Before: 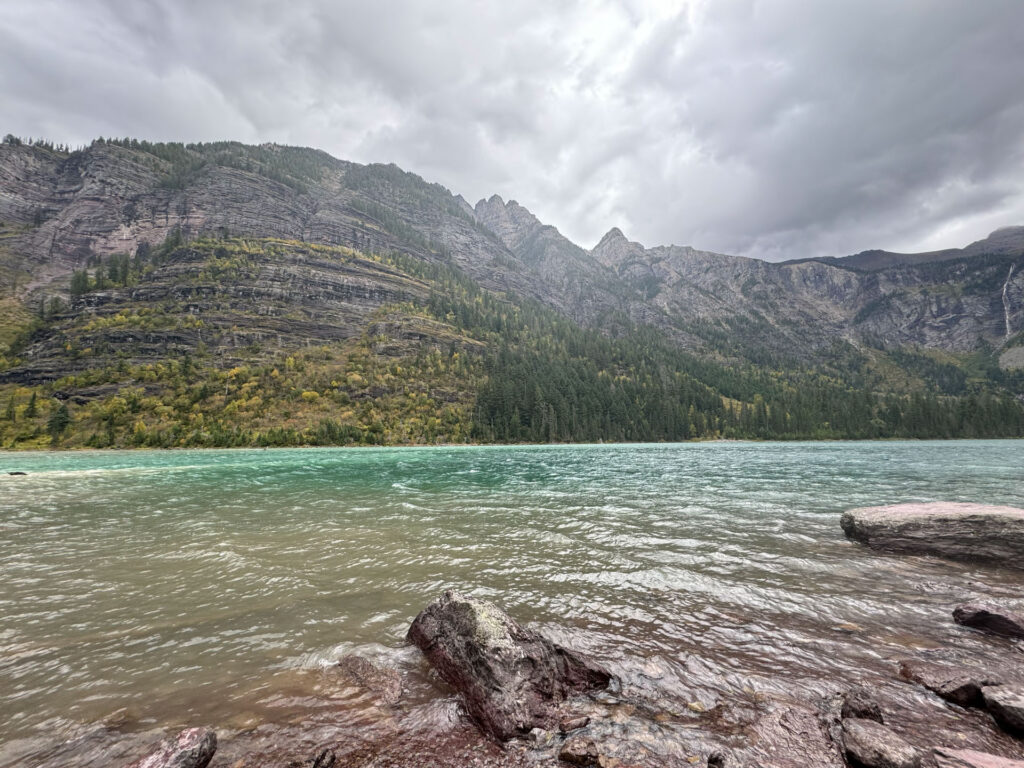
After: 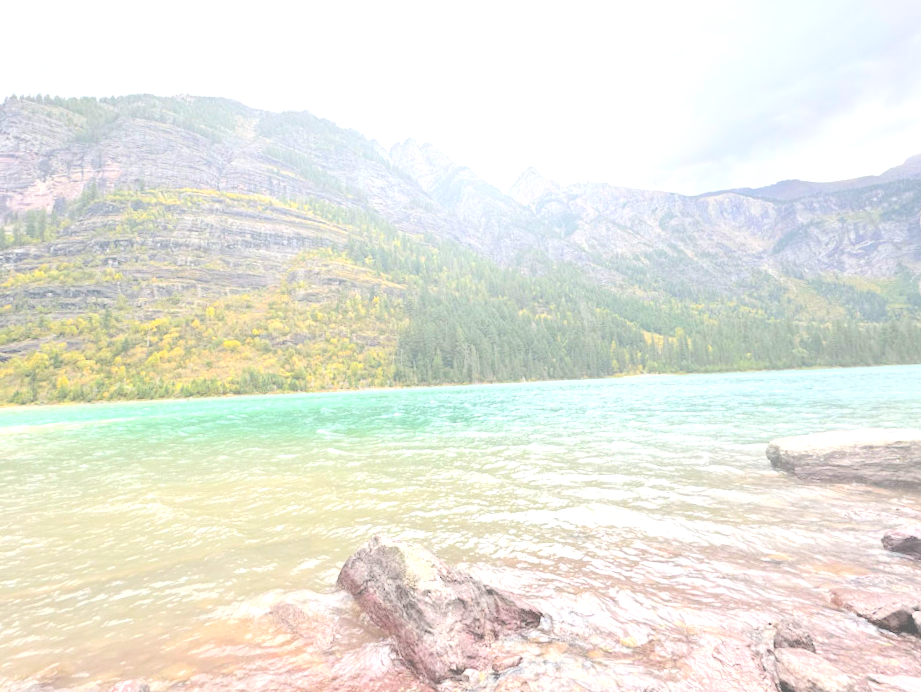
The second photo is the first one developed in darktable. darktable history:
contrast equalizer: y [[0.546, 0.552, 0.554, 0.554, 0.552, 0.546], [0.5 ×6], [0.5 ×6], [0 ×6], [0 ×6]], mix -0.281
crop and rotate: angle 1.99°, left 5.871%, top 5.701%
contrast brightness saturation: brightness 0.984
exposure: black level correction -0.002, exposure 1.346 EV, compensate highlight preservation false
